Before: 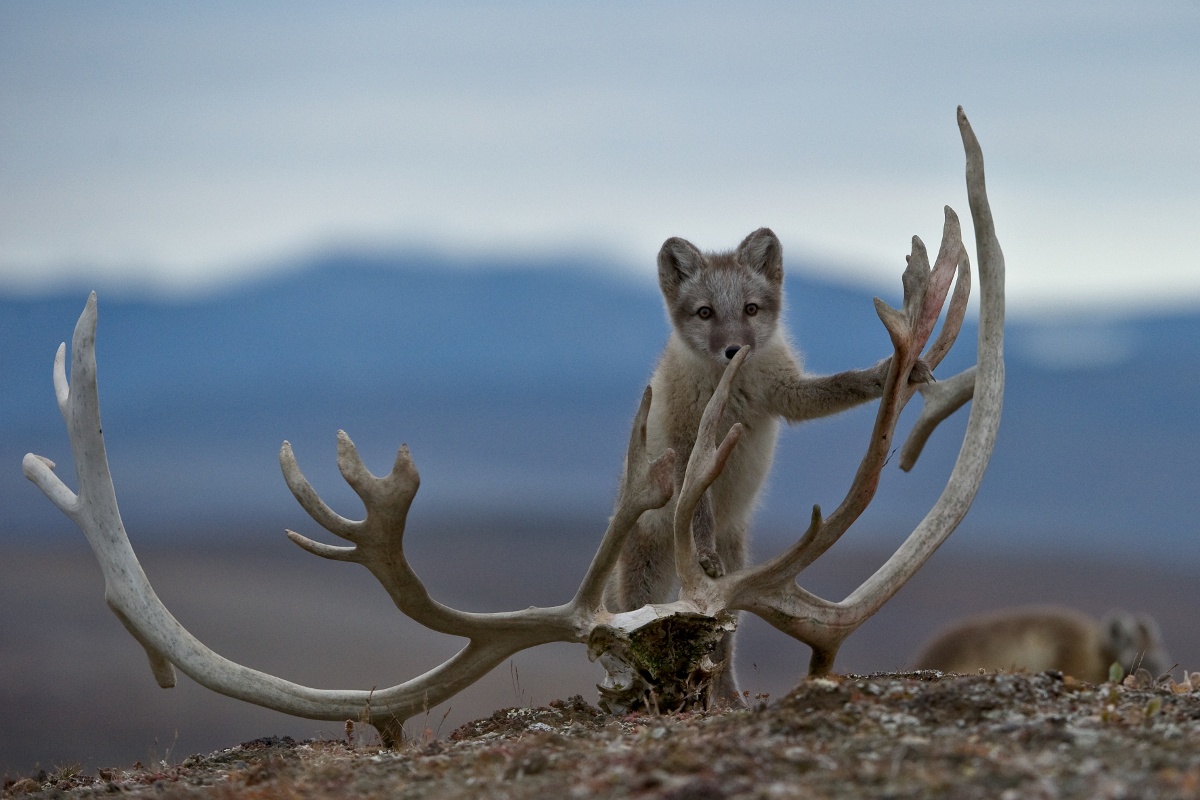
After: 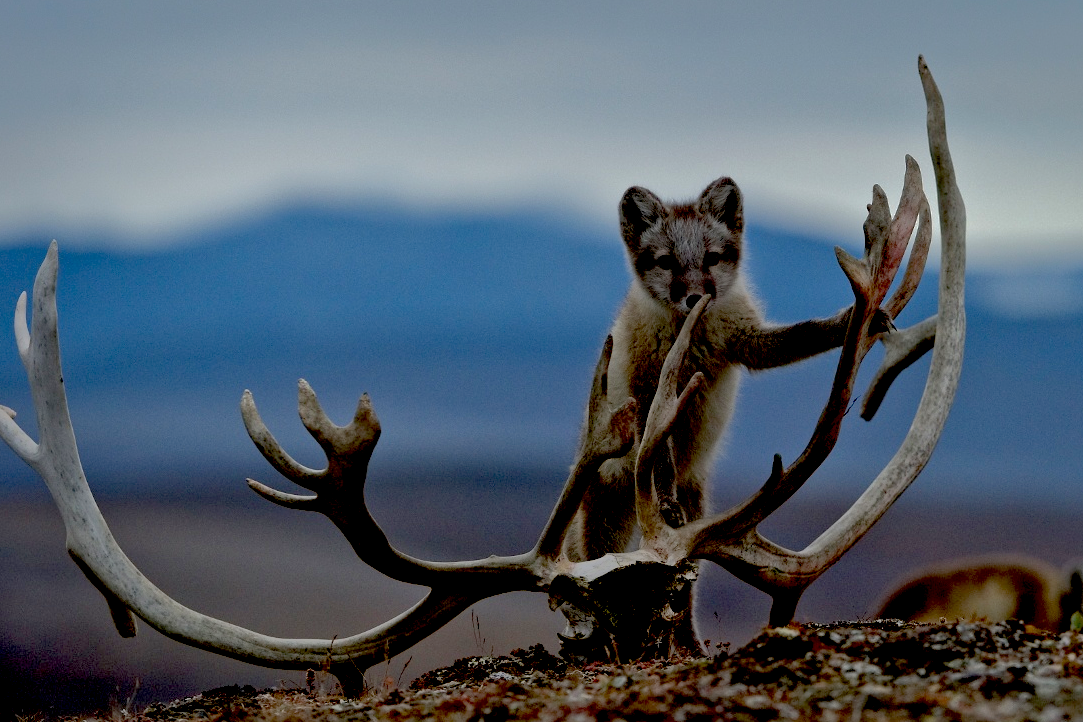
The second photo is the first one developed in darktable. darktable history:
exposure: black level correction 0.056, compensate highlight preservation false
crop: left 3.305%, top 6.436%, right 6.389%, bottom 3.258%
shadows and highlights: shadows 38.43, highlights -74.54
